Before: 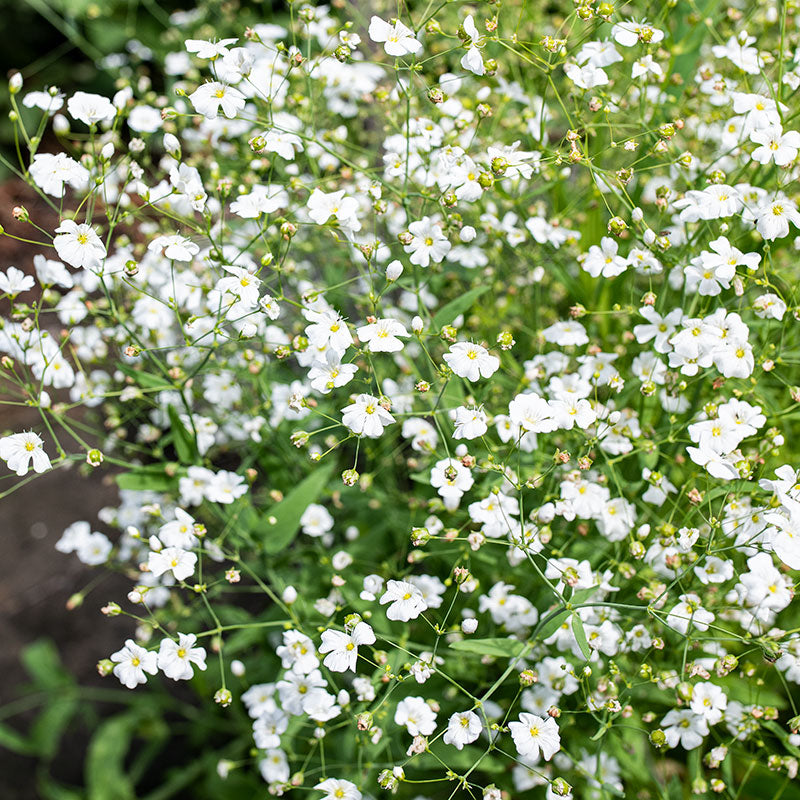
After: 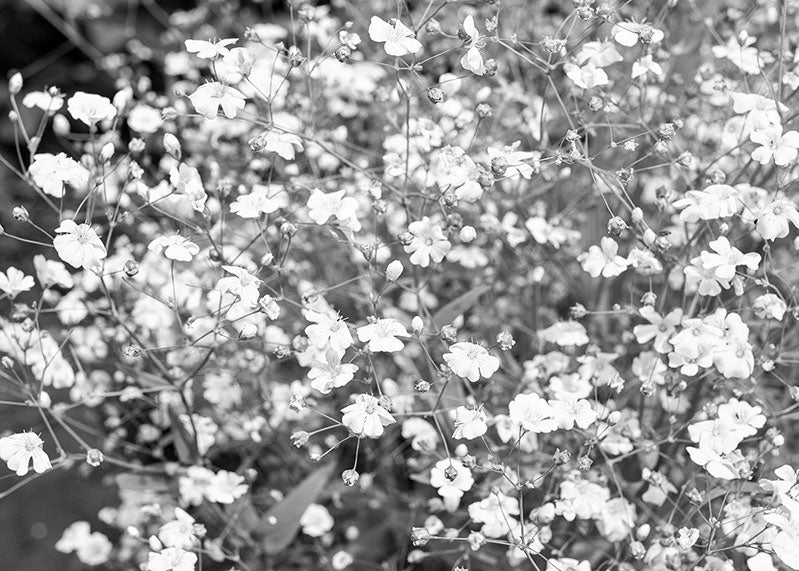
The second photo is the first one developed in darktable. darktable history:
color correction: highlights a* -20.17, highlights b* 20.27, shadows a* 20.03, shadows b* -20.46, saturation 0.43
monochrome: on, module defaults
tone equalizer: on, module defaults
crop: bottom 28.576%
